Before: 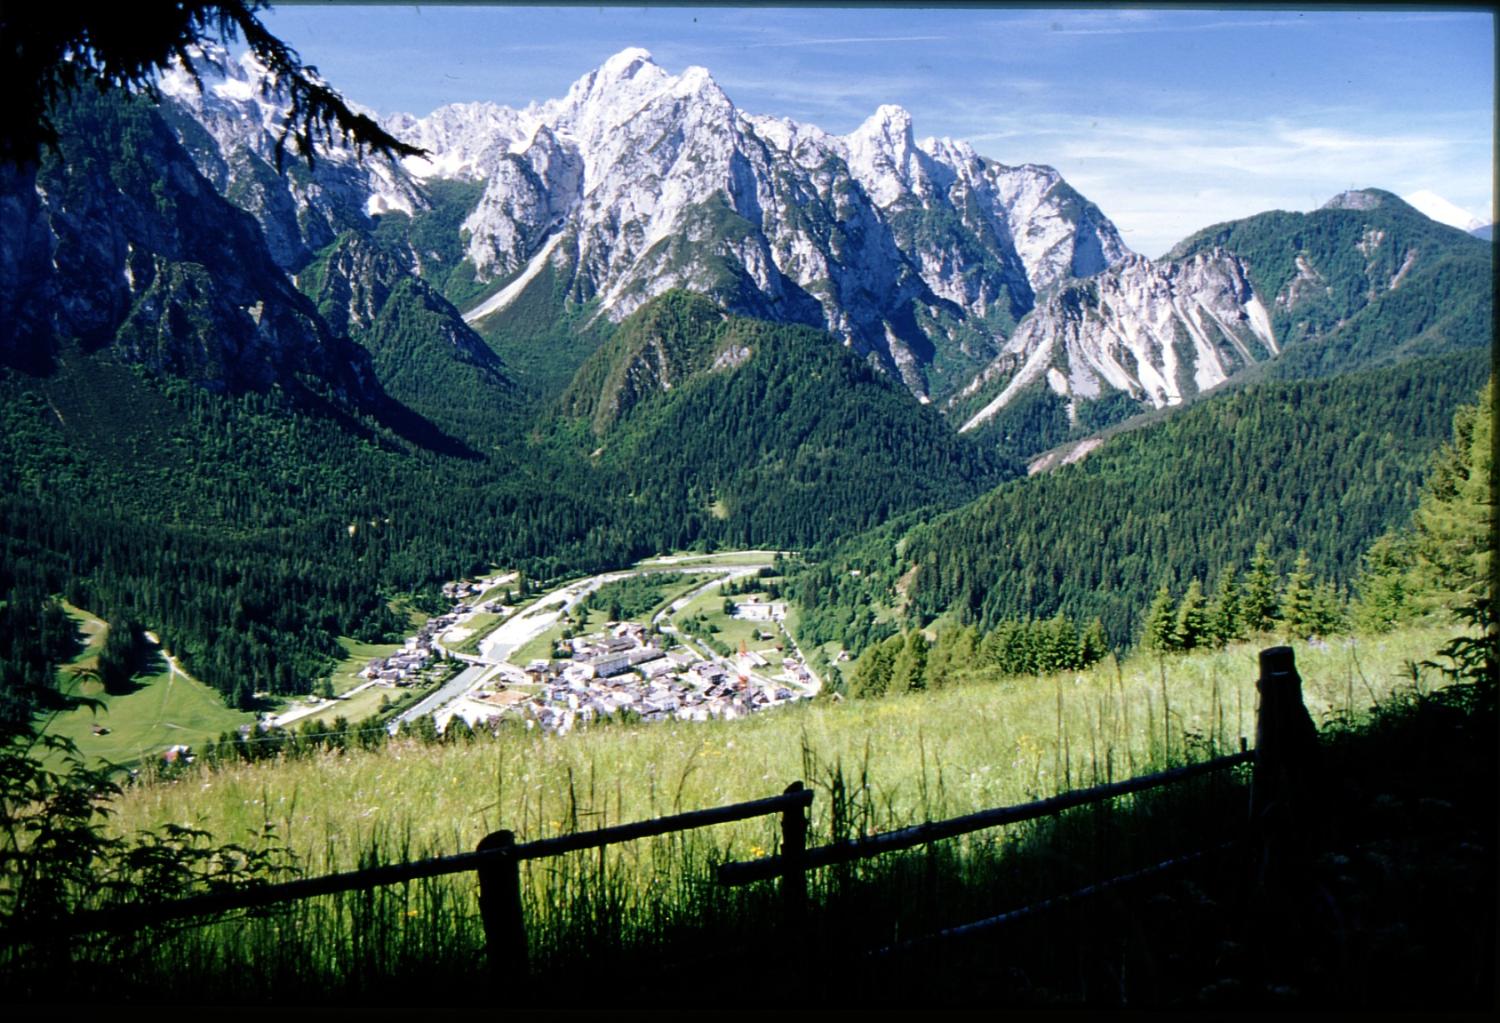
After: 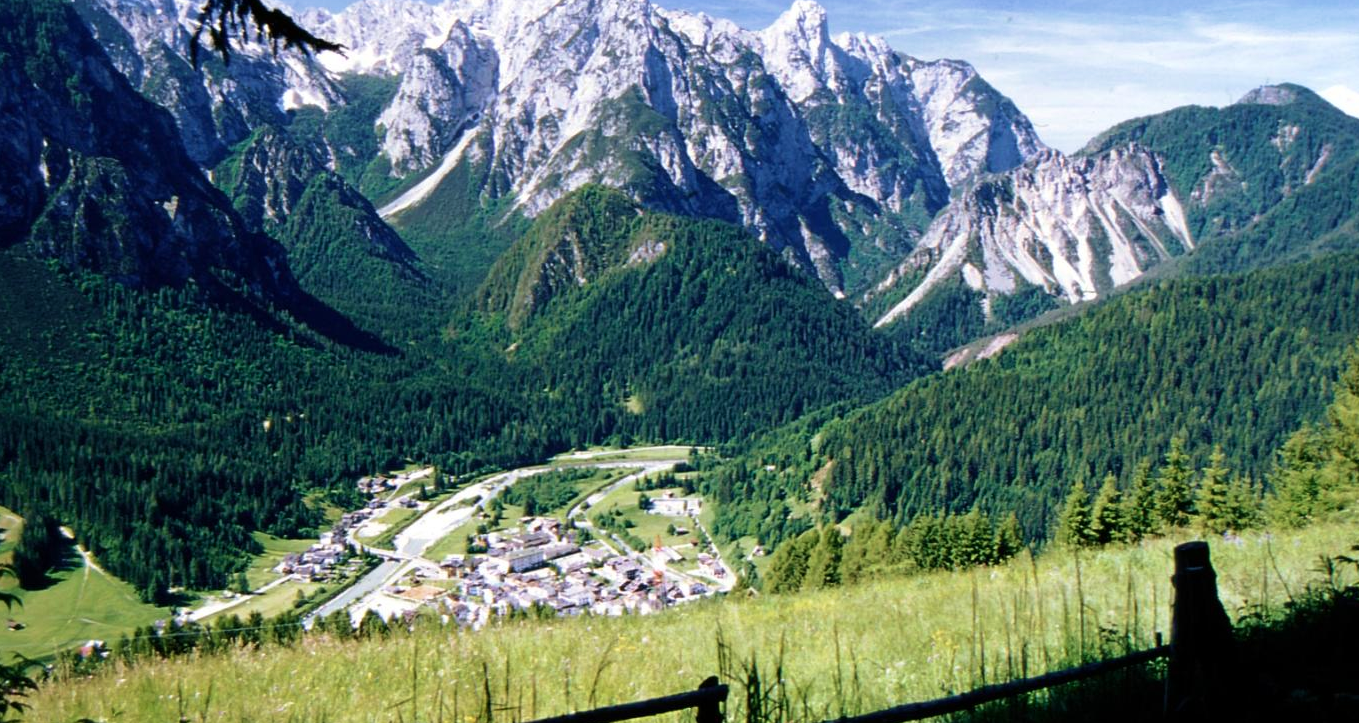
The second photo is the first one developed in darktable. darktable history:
crop: left 5.713%, top 10.266%, right 3.654%, bottom 18.963%
velvia: strength 24.97%
